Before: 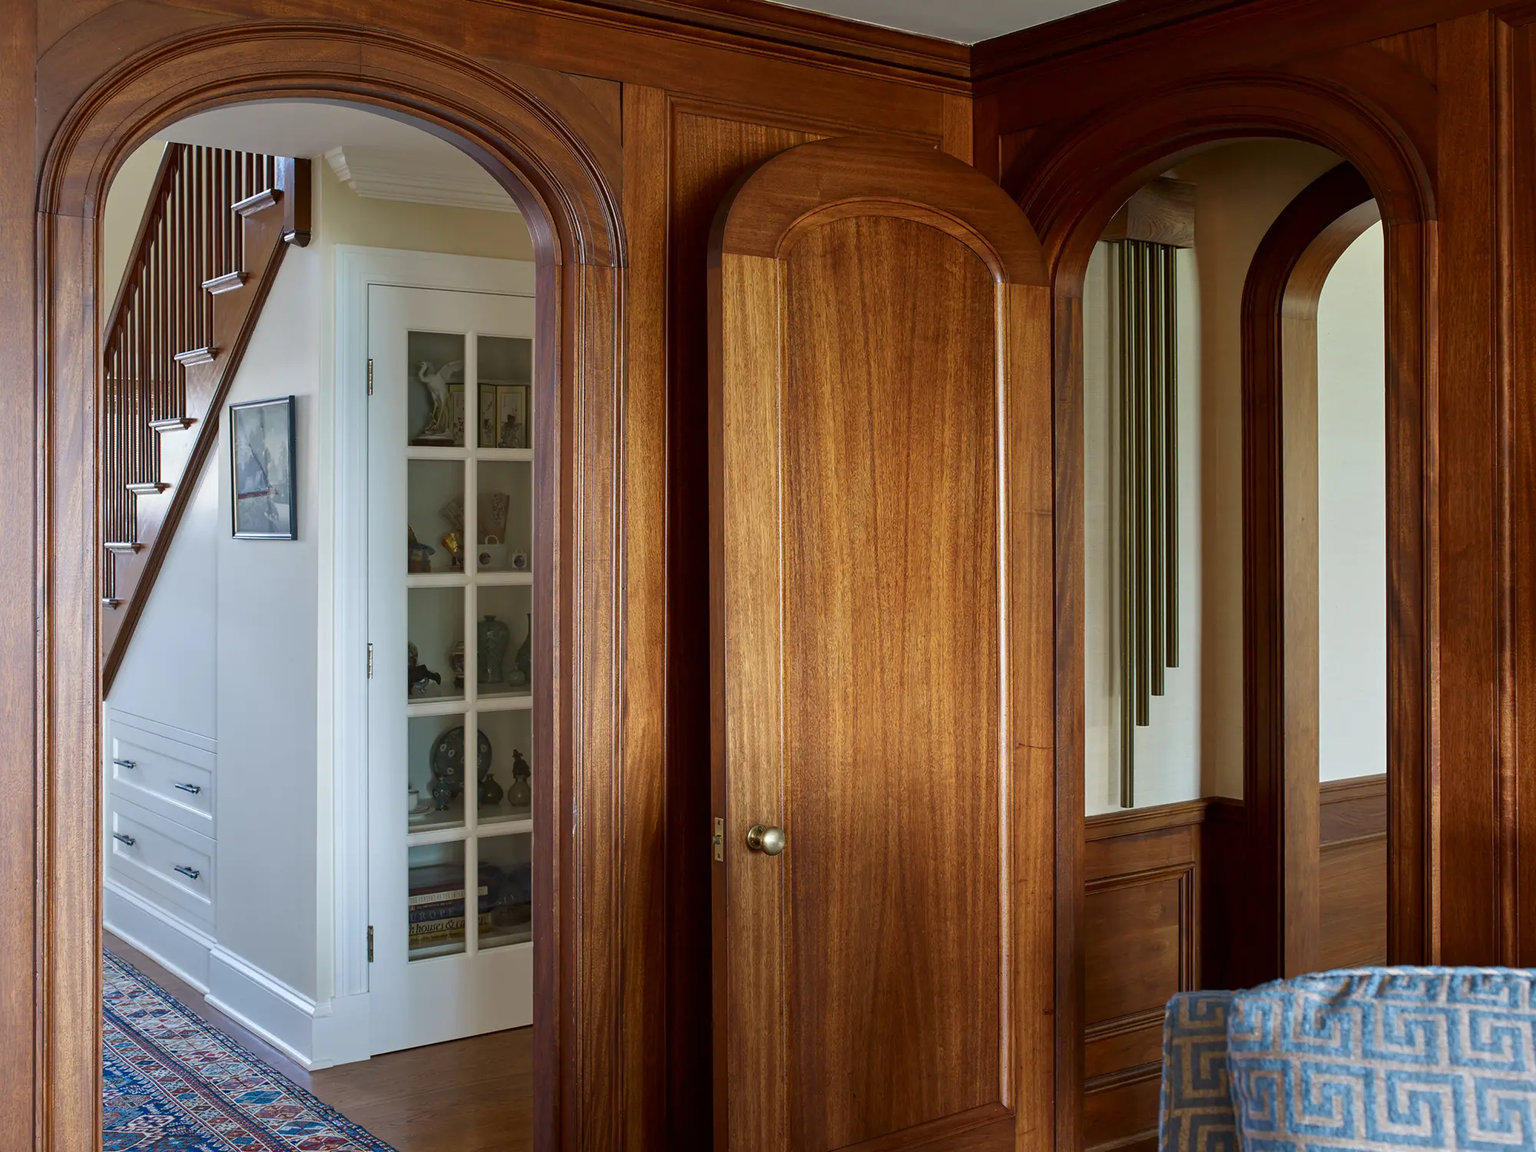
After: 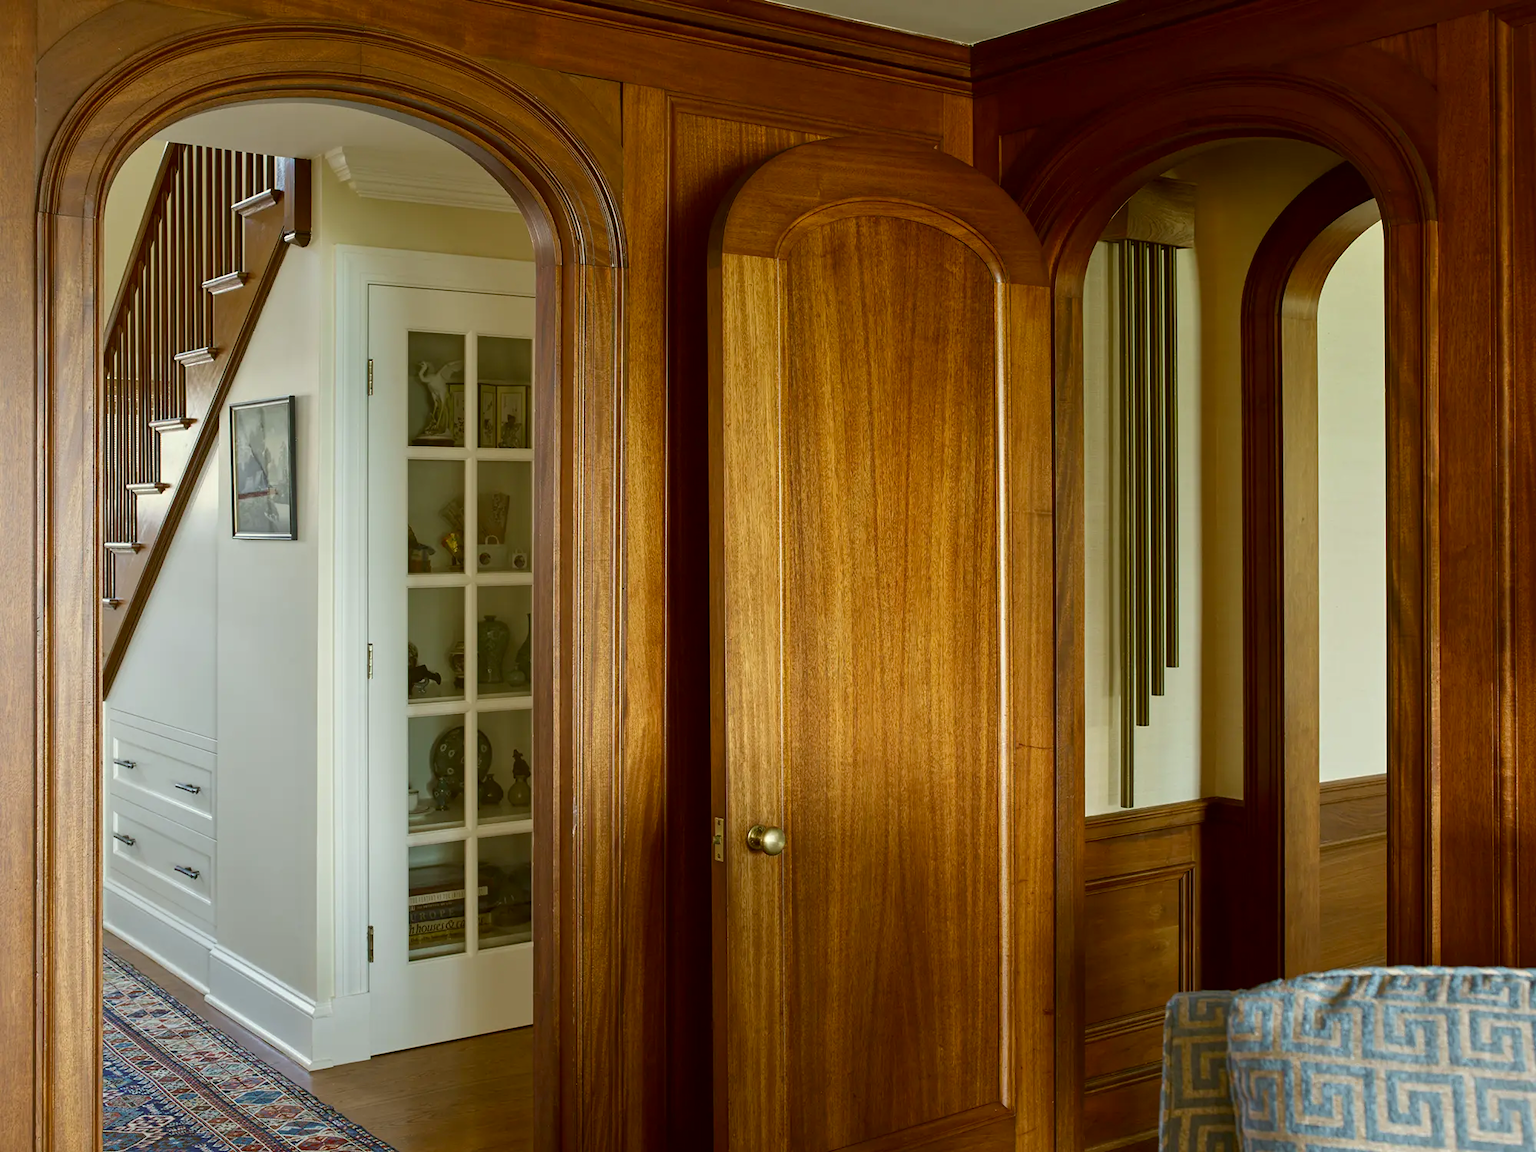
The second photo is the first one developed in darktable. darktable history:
color correction: highlights a* -1.54, highlights b* 10.63, shadows a* 0.316, shadows b* 18.94
